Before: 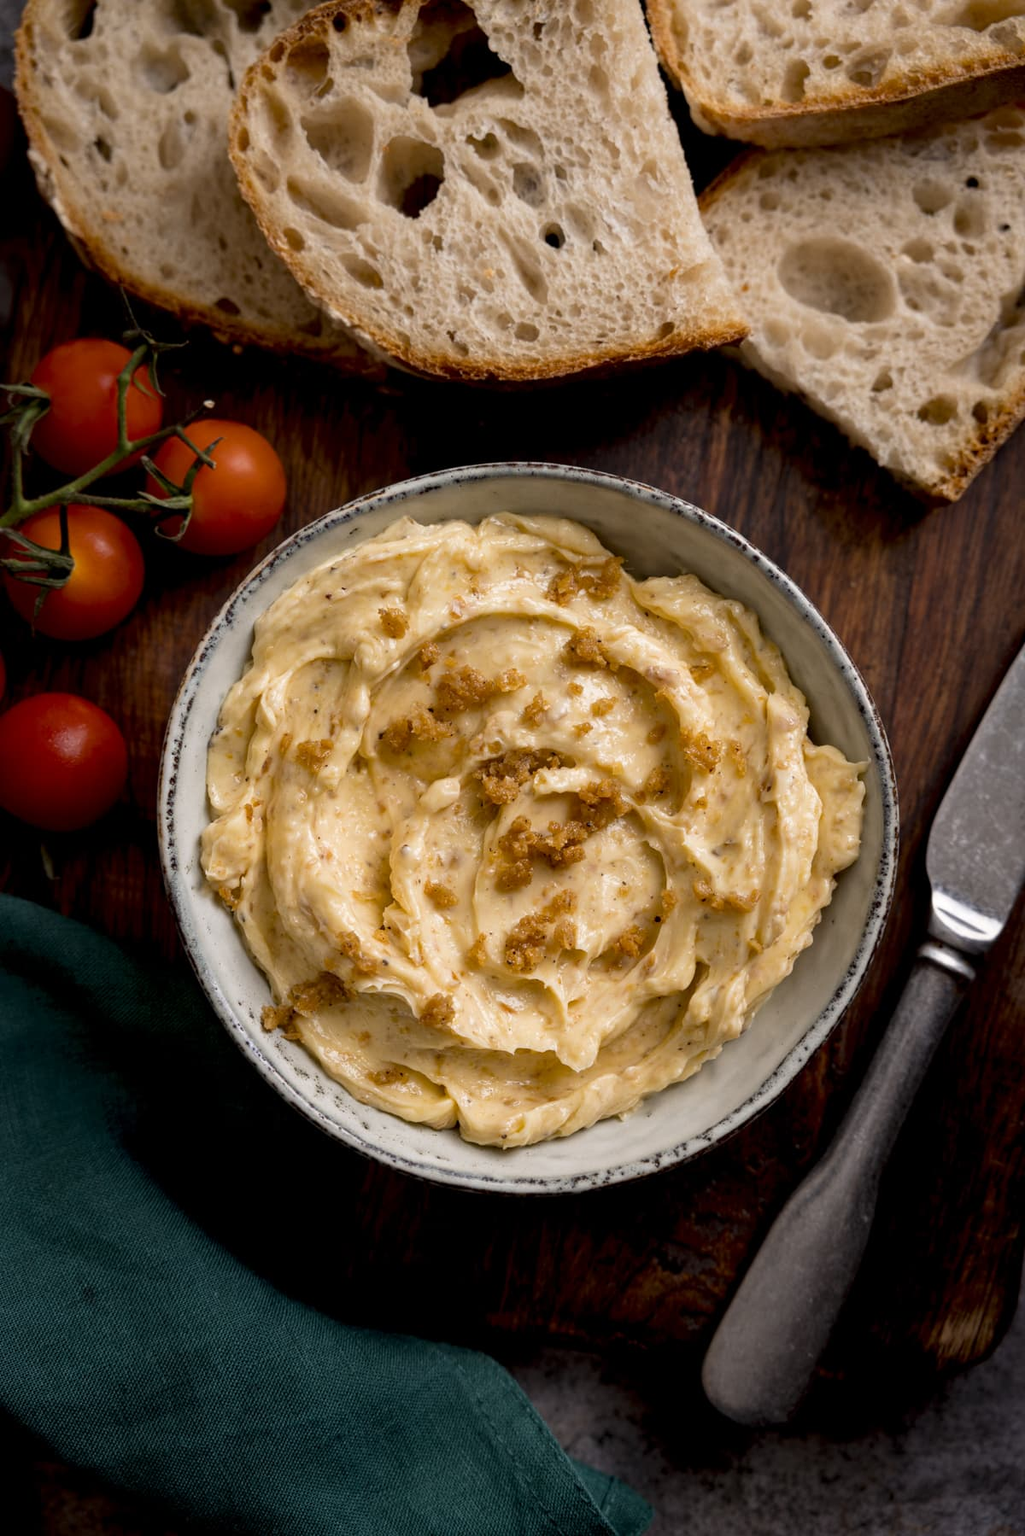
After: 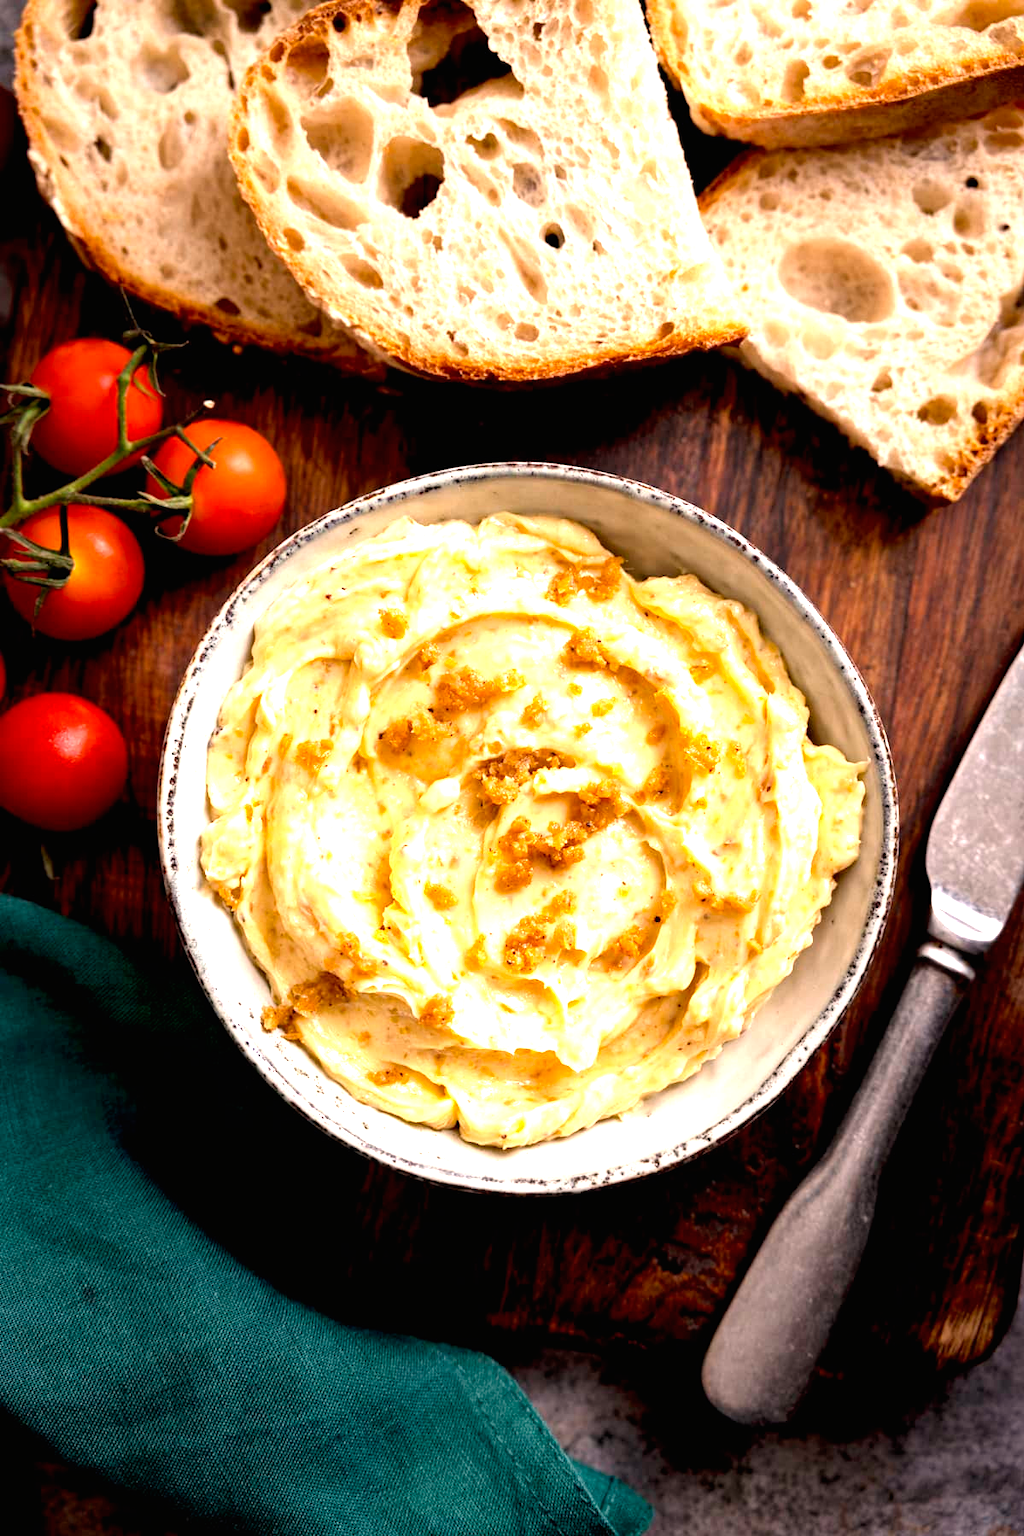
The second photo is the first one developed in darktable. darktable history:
exposure: black level correction 0, exposure 1.681 EV, compensate exposure bias true, compensate highlight preservation false
color correction: highlights a* 6, highlights b* 4.74
